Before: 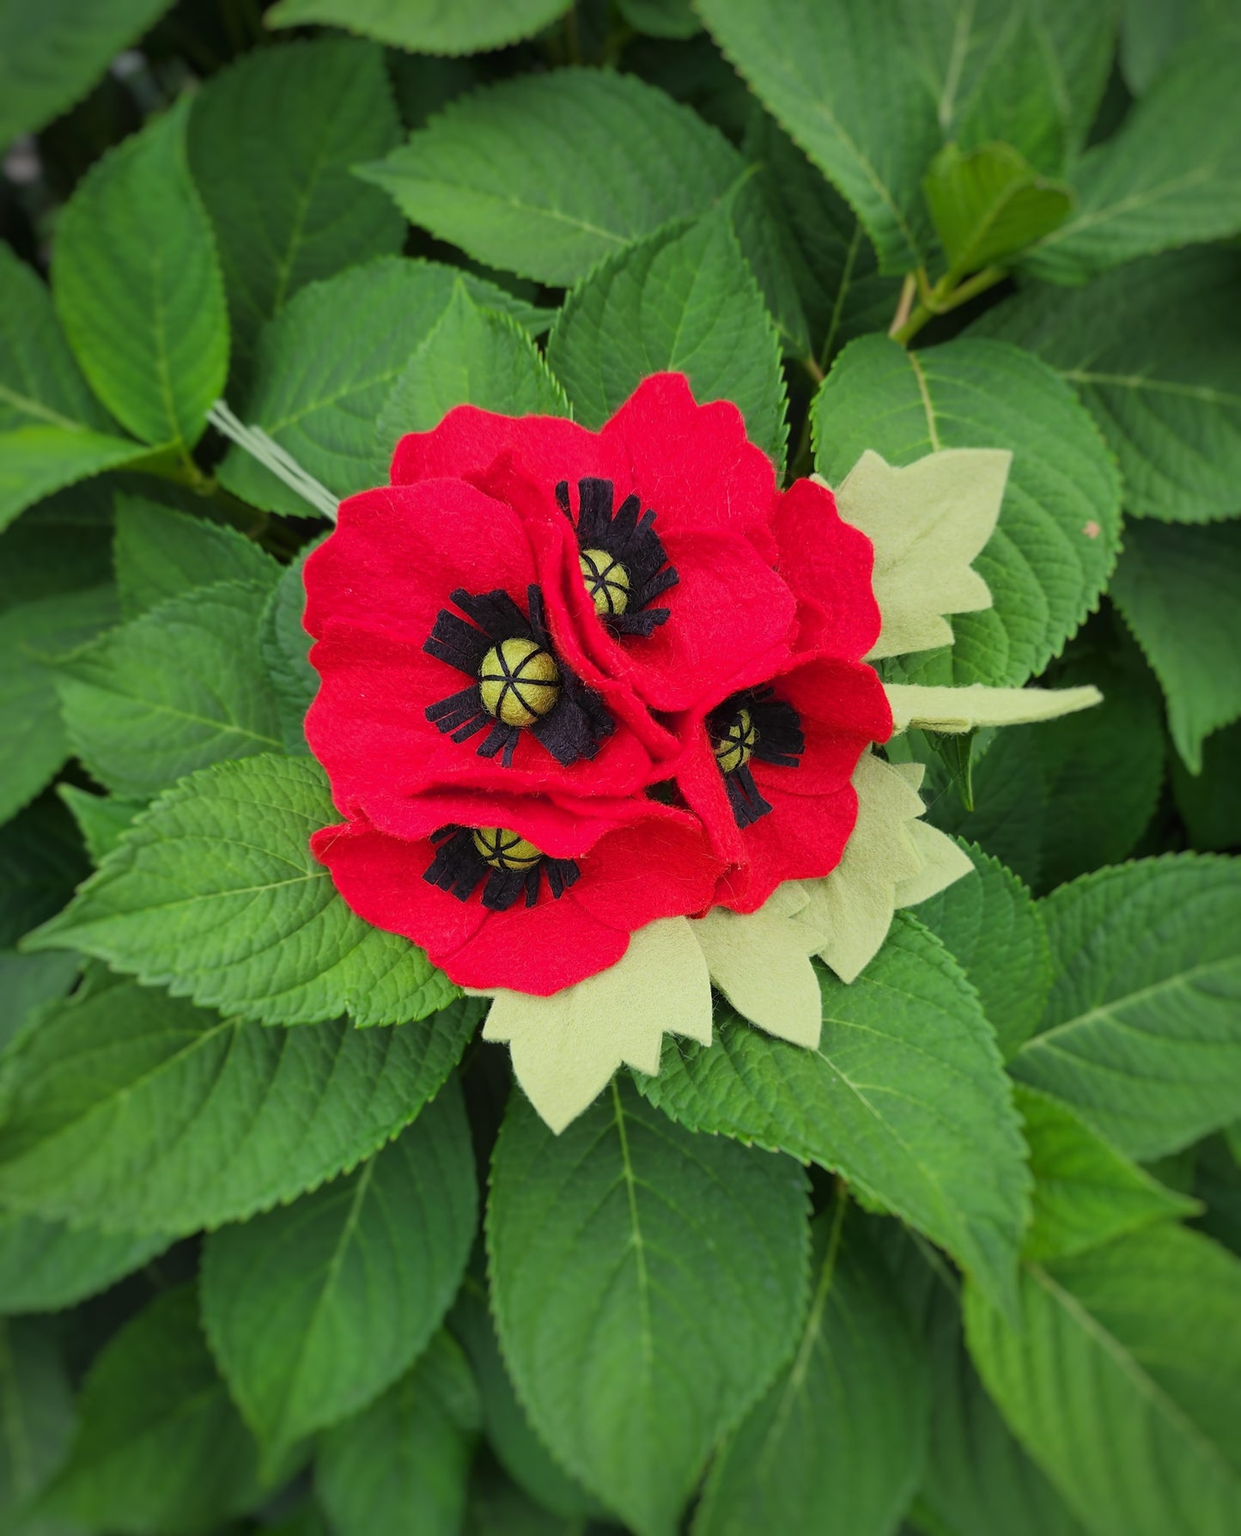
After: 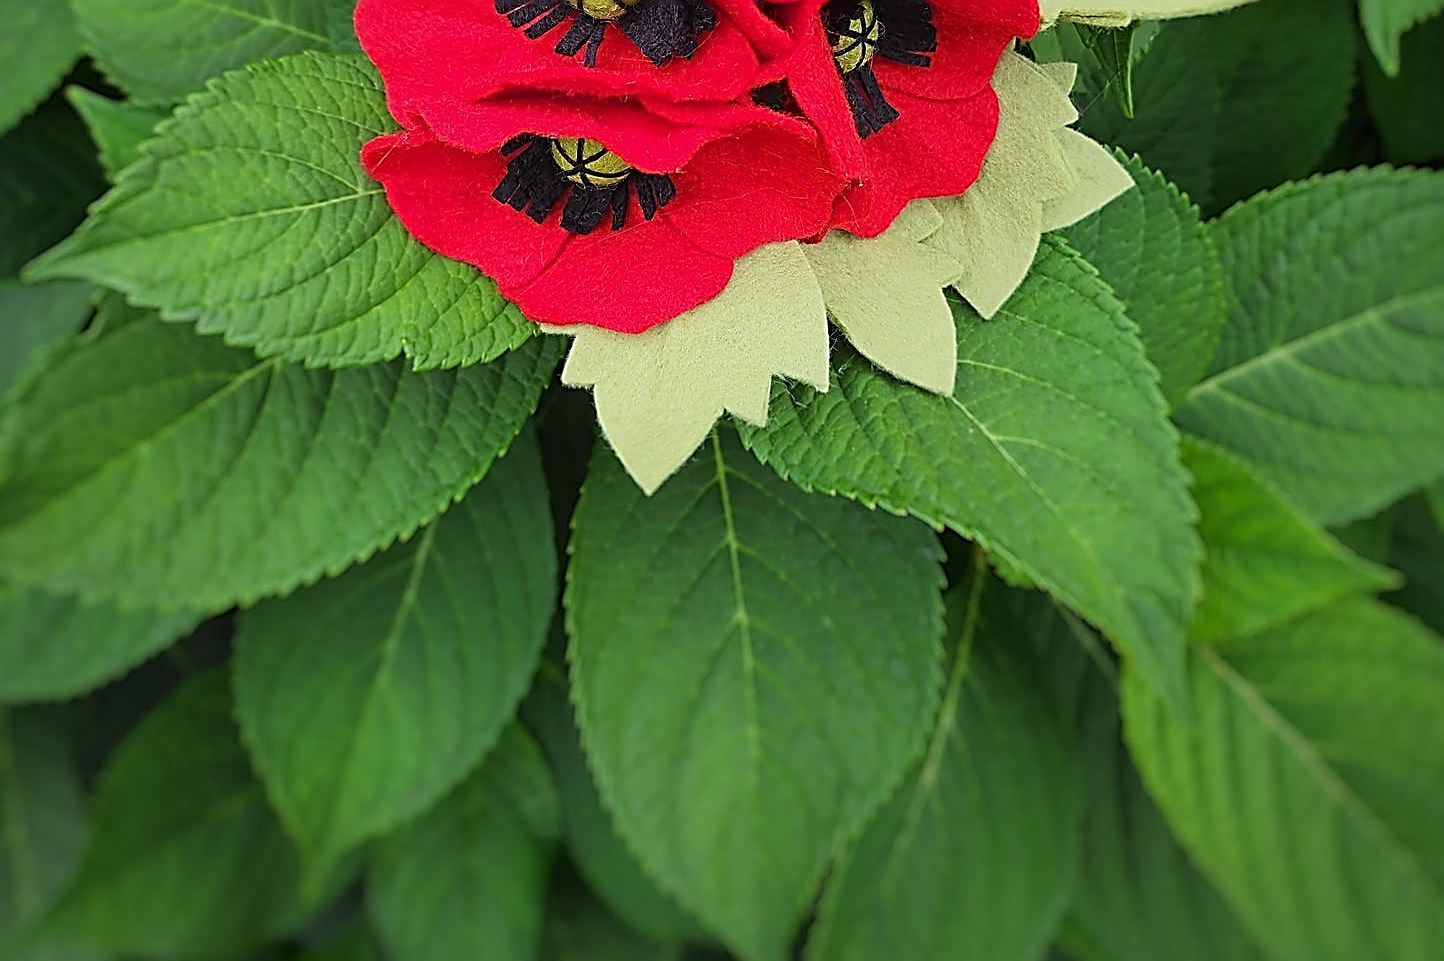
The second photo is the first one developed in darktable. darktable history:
sharpen: amount 2
crop and rotate: top 46.237%
